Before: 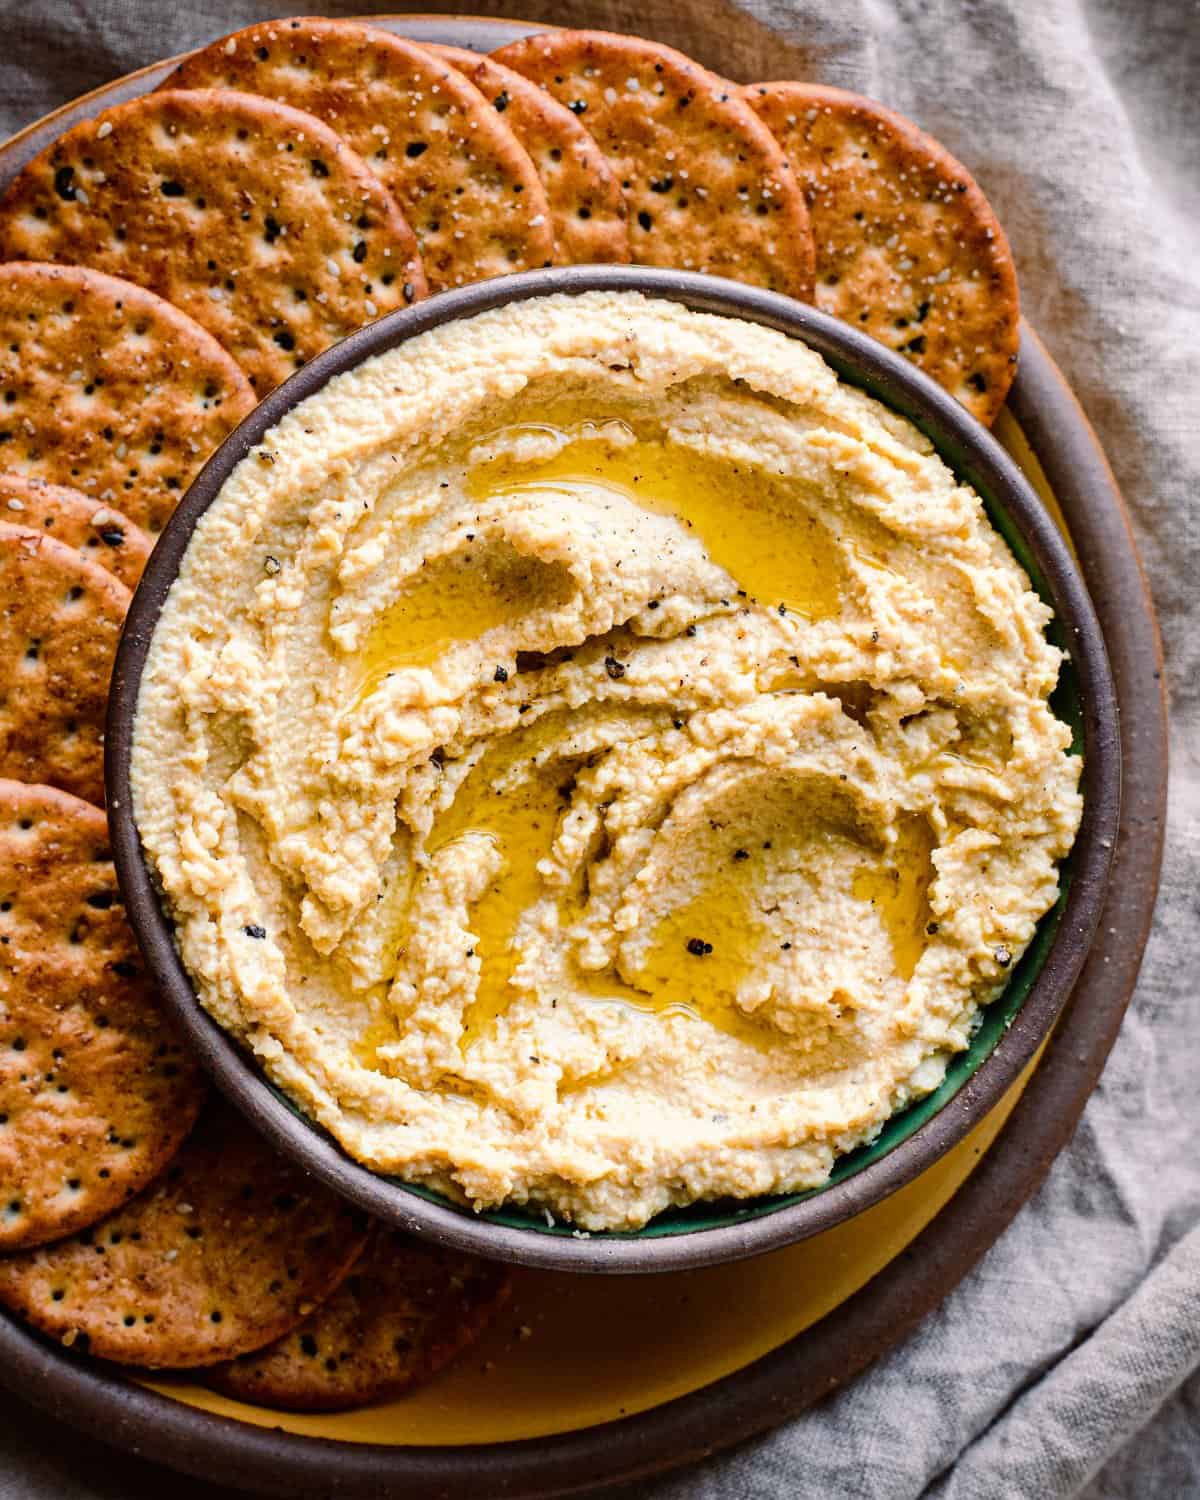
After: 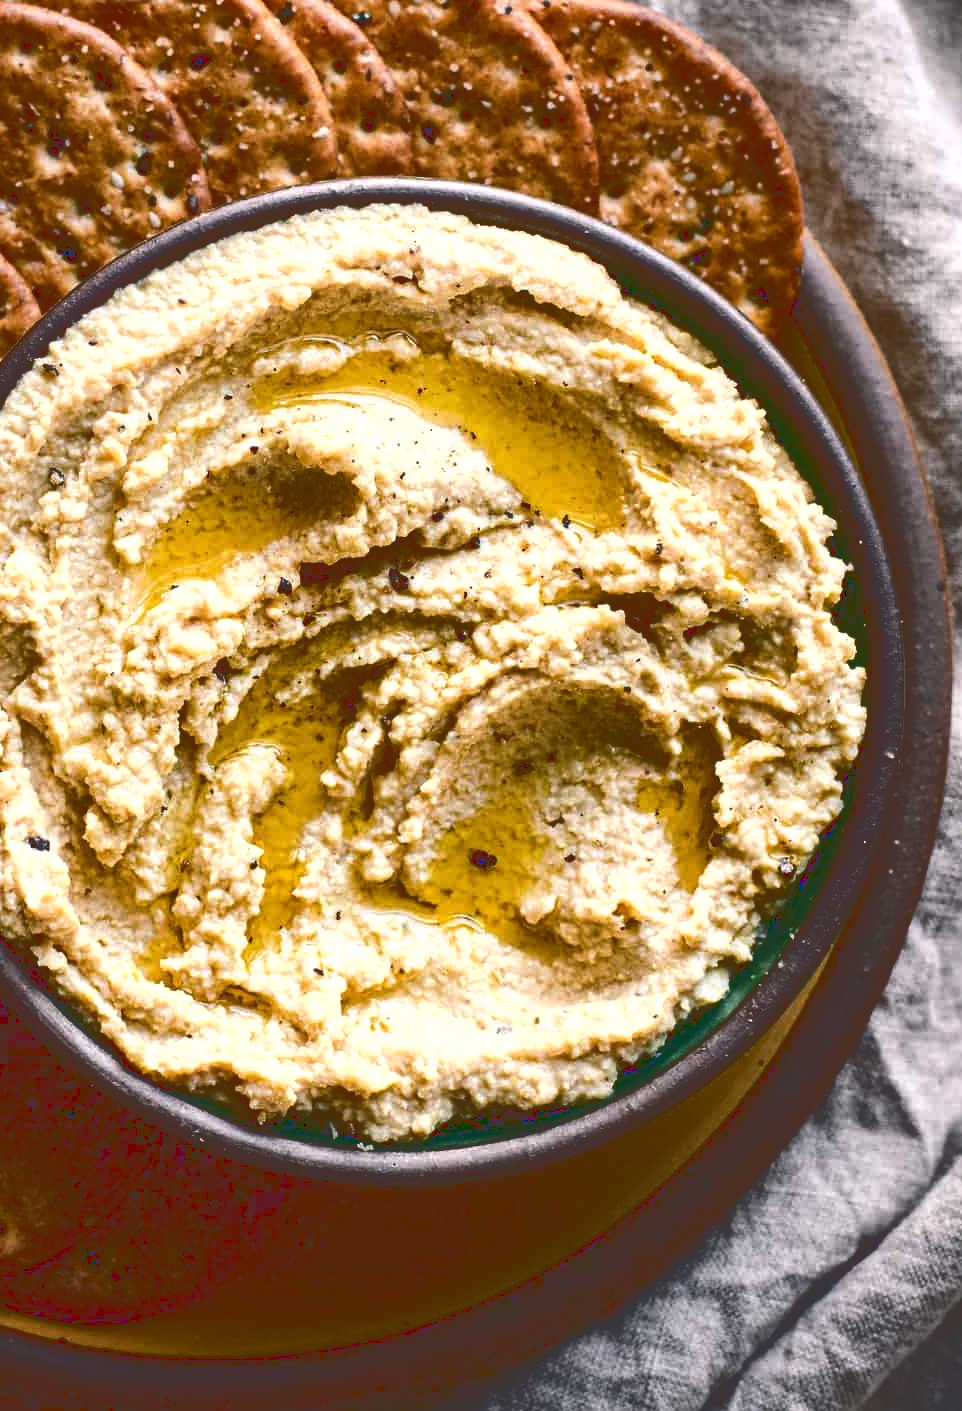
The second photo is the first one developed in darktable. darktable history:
base curve: curves: ch0 [(0, 0.036) (0.083, 0.04) (0.804, 1)]
crop and rotate: left 18.061%, top 5.929%, right 1.744%
